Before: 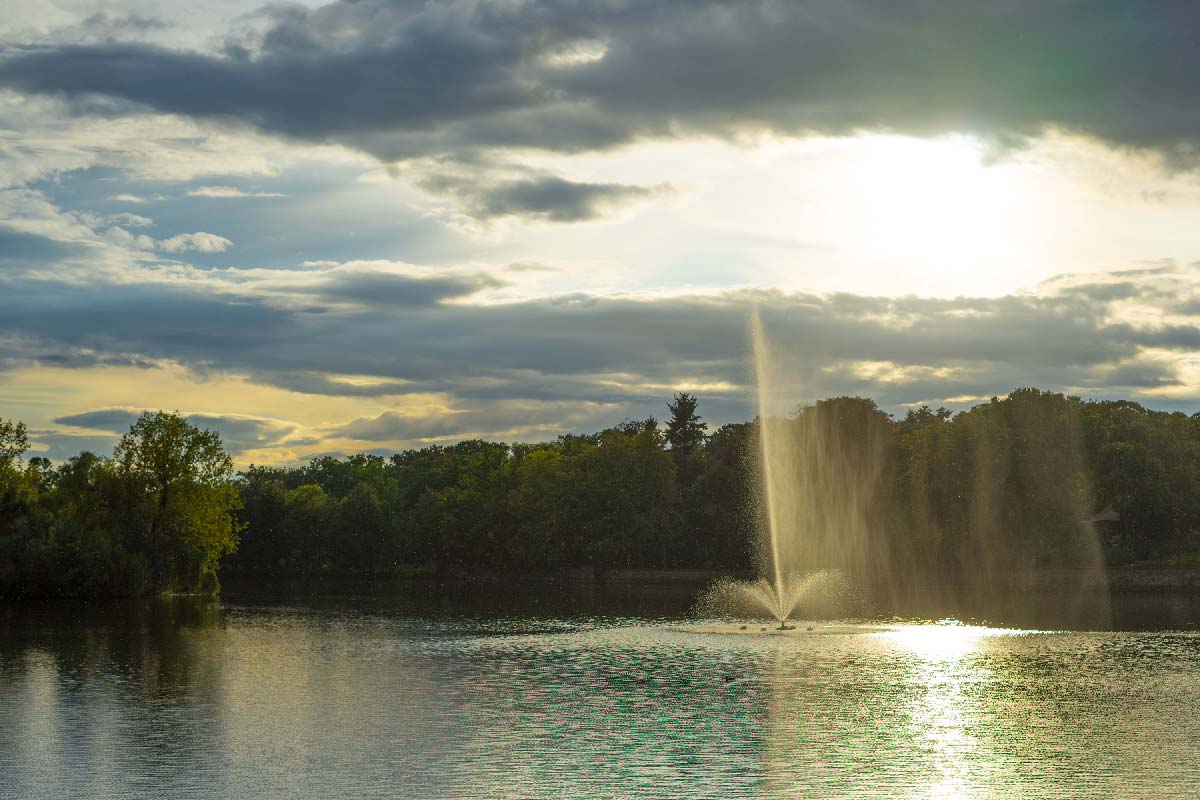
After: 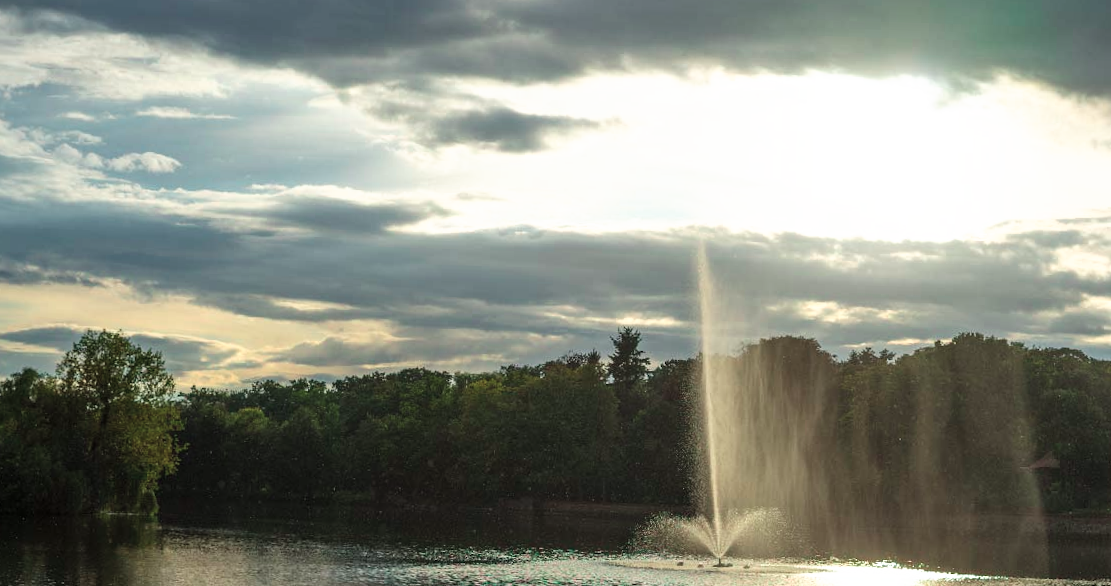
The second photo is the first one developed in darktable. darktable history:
color contrast: blue-yellow contrast 0.62
rotate and perspective: rotation 1.72°, automatic cropping off
crop: left 5.596%, top 10.314%, right 3.534%, bottom 19.395%
tone curve: curves: ch0 [(0, 0) (0.003, 0.002) (0.011, 0.009) (0.025, 0.021) (0.044, 0.037) (0.069, 0.058) (0.1, 0.083) (0.136, 0.122) (0.177, 0.165) (0.224, 0.216) (0.277, 0.277) (0.335, 0.344) (0.399, 0.418) (0.468, 0.499) (0.543, 0.586) (0.623, 0.679) (0.709, 0.779) (0.801, 0.877) (0.898, 0.977) (1, 1)], preserve colors none
